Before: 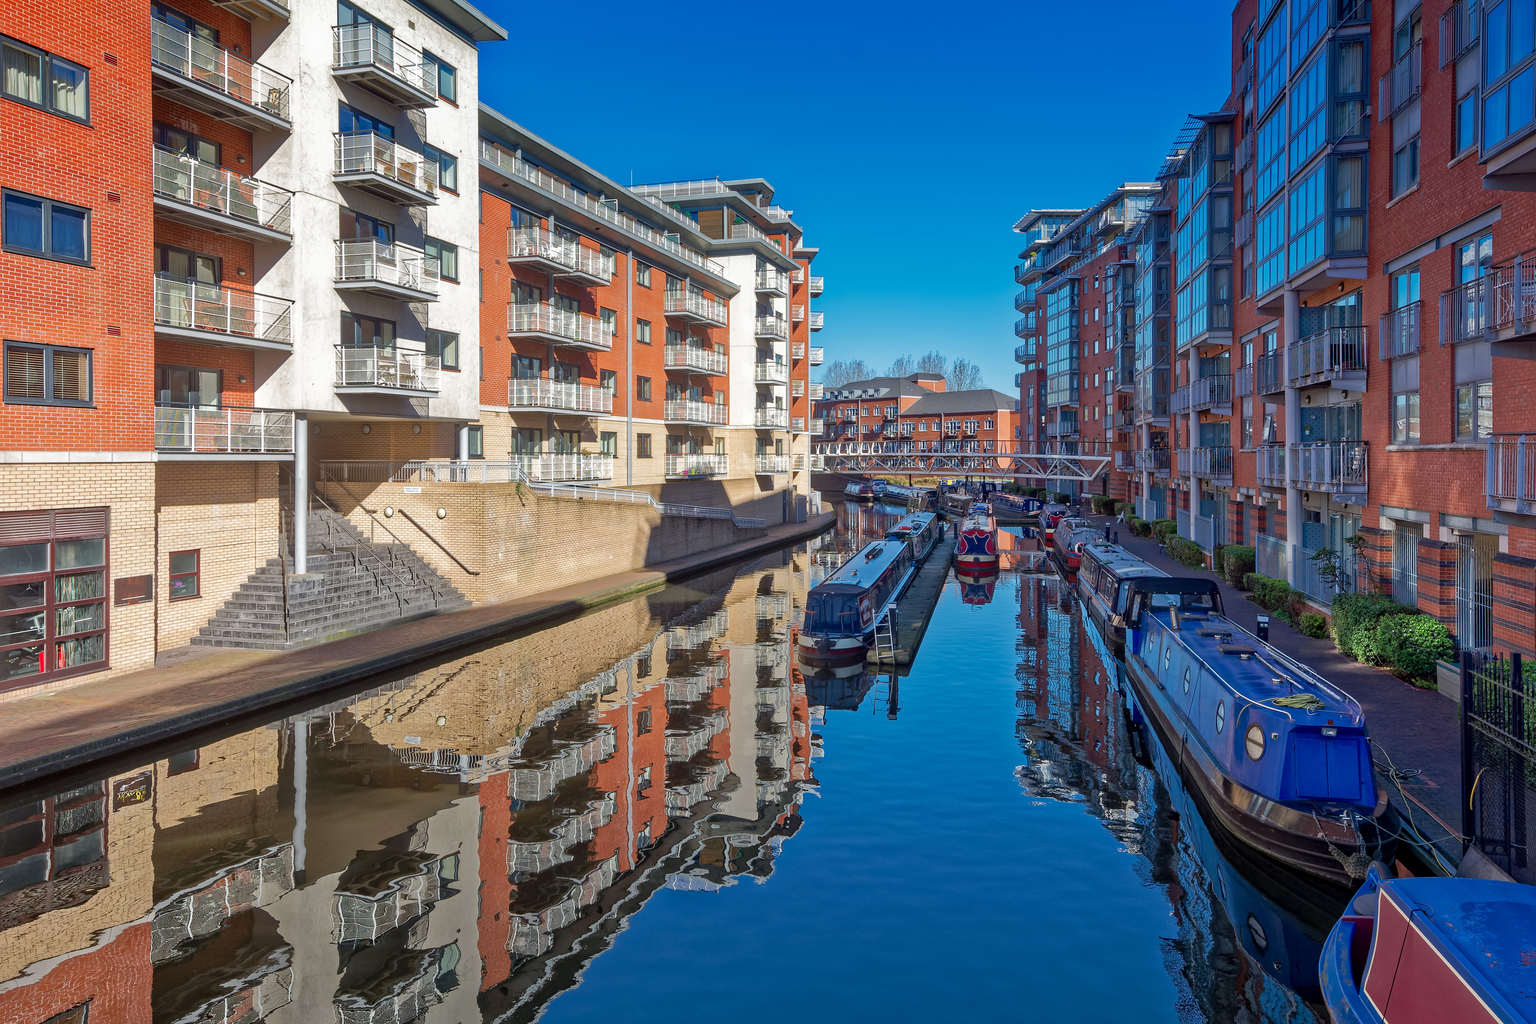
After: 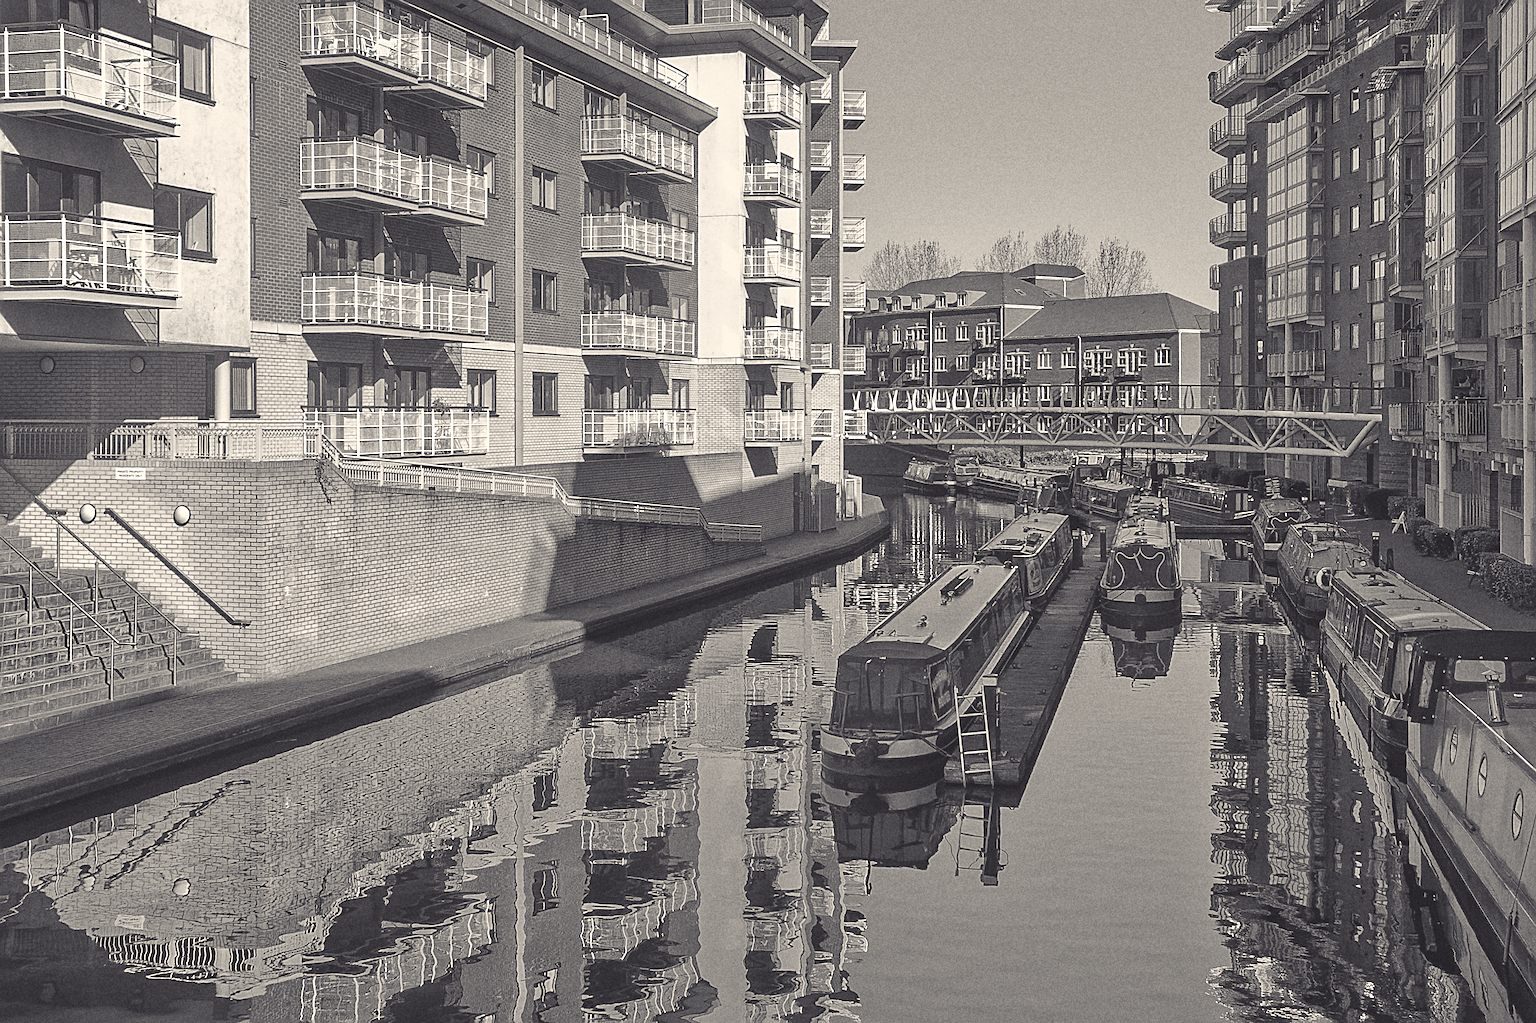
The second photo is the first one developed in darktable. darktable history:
white balance: red 0.974, blue 1.044
grain: coarseness 9.61 ISO, strength 35.62%
color calibration: output gray [0.18, 0.41, 0.41, 0], gray › normalize channels true, illuminant same as pipeline (D50), adaptation XYZ, x 0.346, y 0.359, gamut compression 0
sharpen: radius 3.025, amount 0.757
crop and rotate: left 22.13%, top 22.054%, right 22.026%, bottom 22.102%
color balance rgb: shadows lift › chroma 3%, shadows lift › hue 280.8°, power › hue 330°, highlights gain › chroma 3%, highlights gain › hue 75.6°, global offset › luminance 2%, perceptual saturation grading › global saturation 20%, perceptual saturation grading › highlights -25%, perceptual saturation grading › shadows 50%, global vibrance 20.33%
tone equalizer: on, module defaults
